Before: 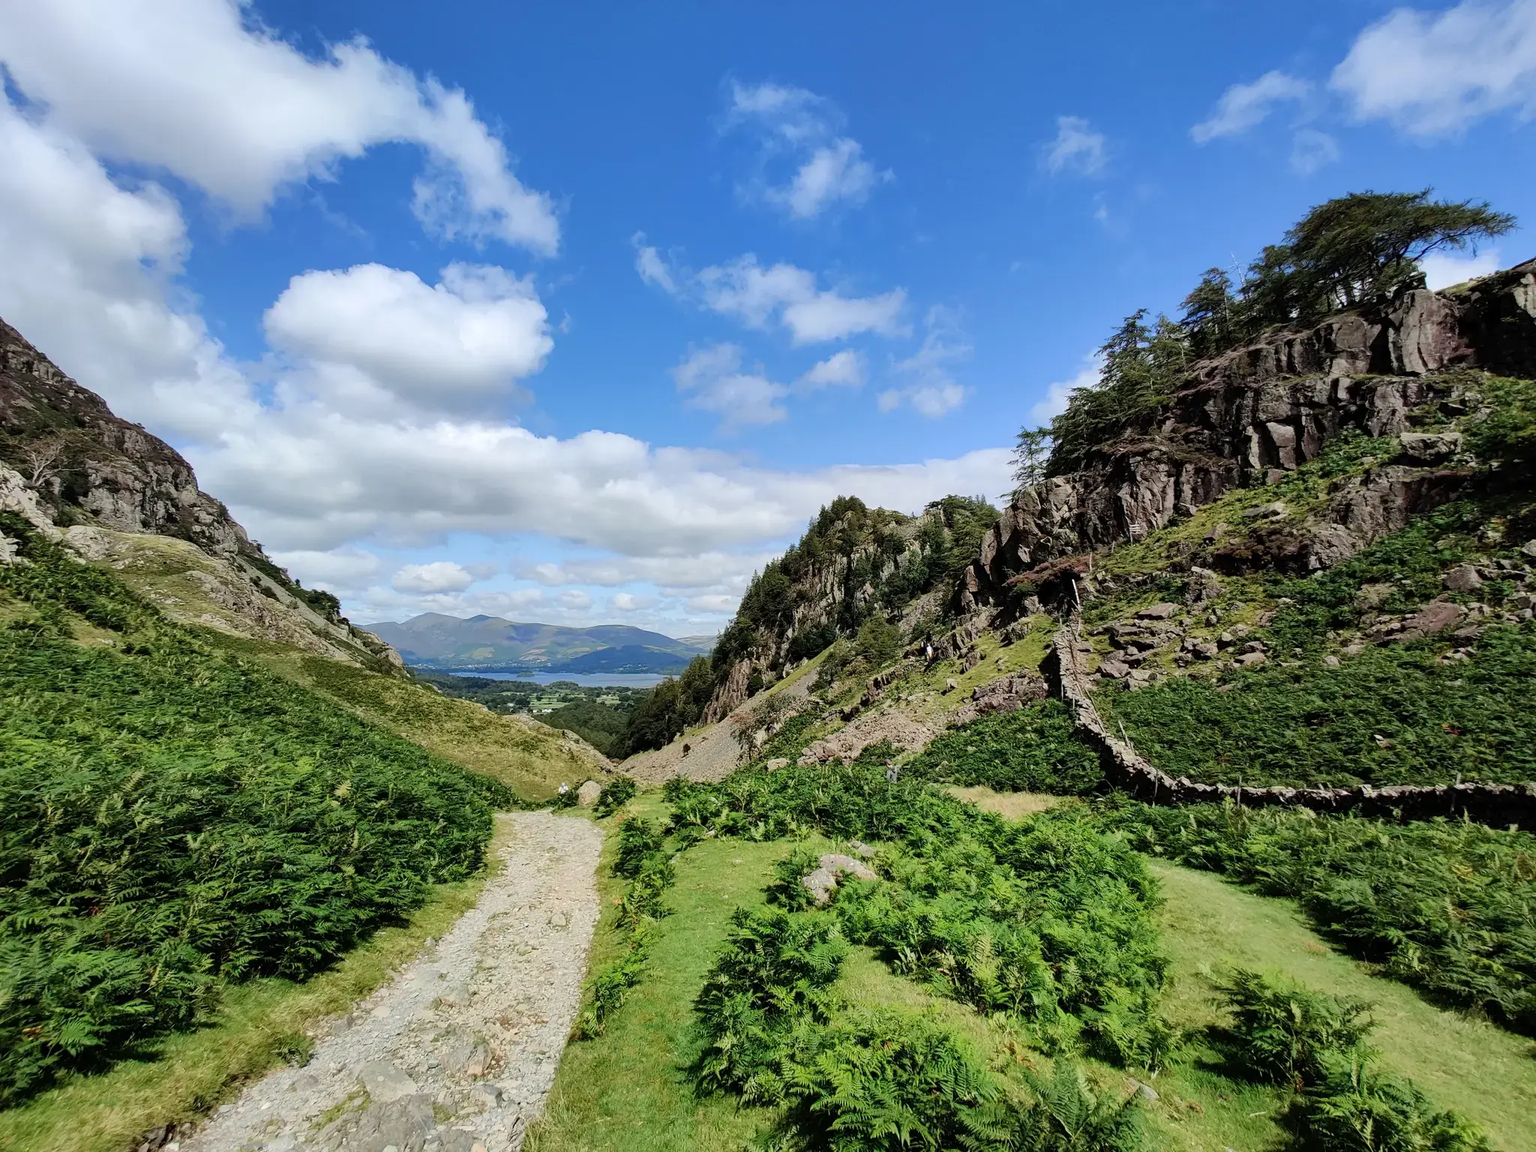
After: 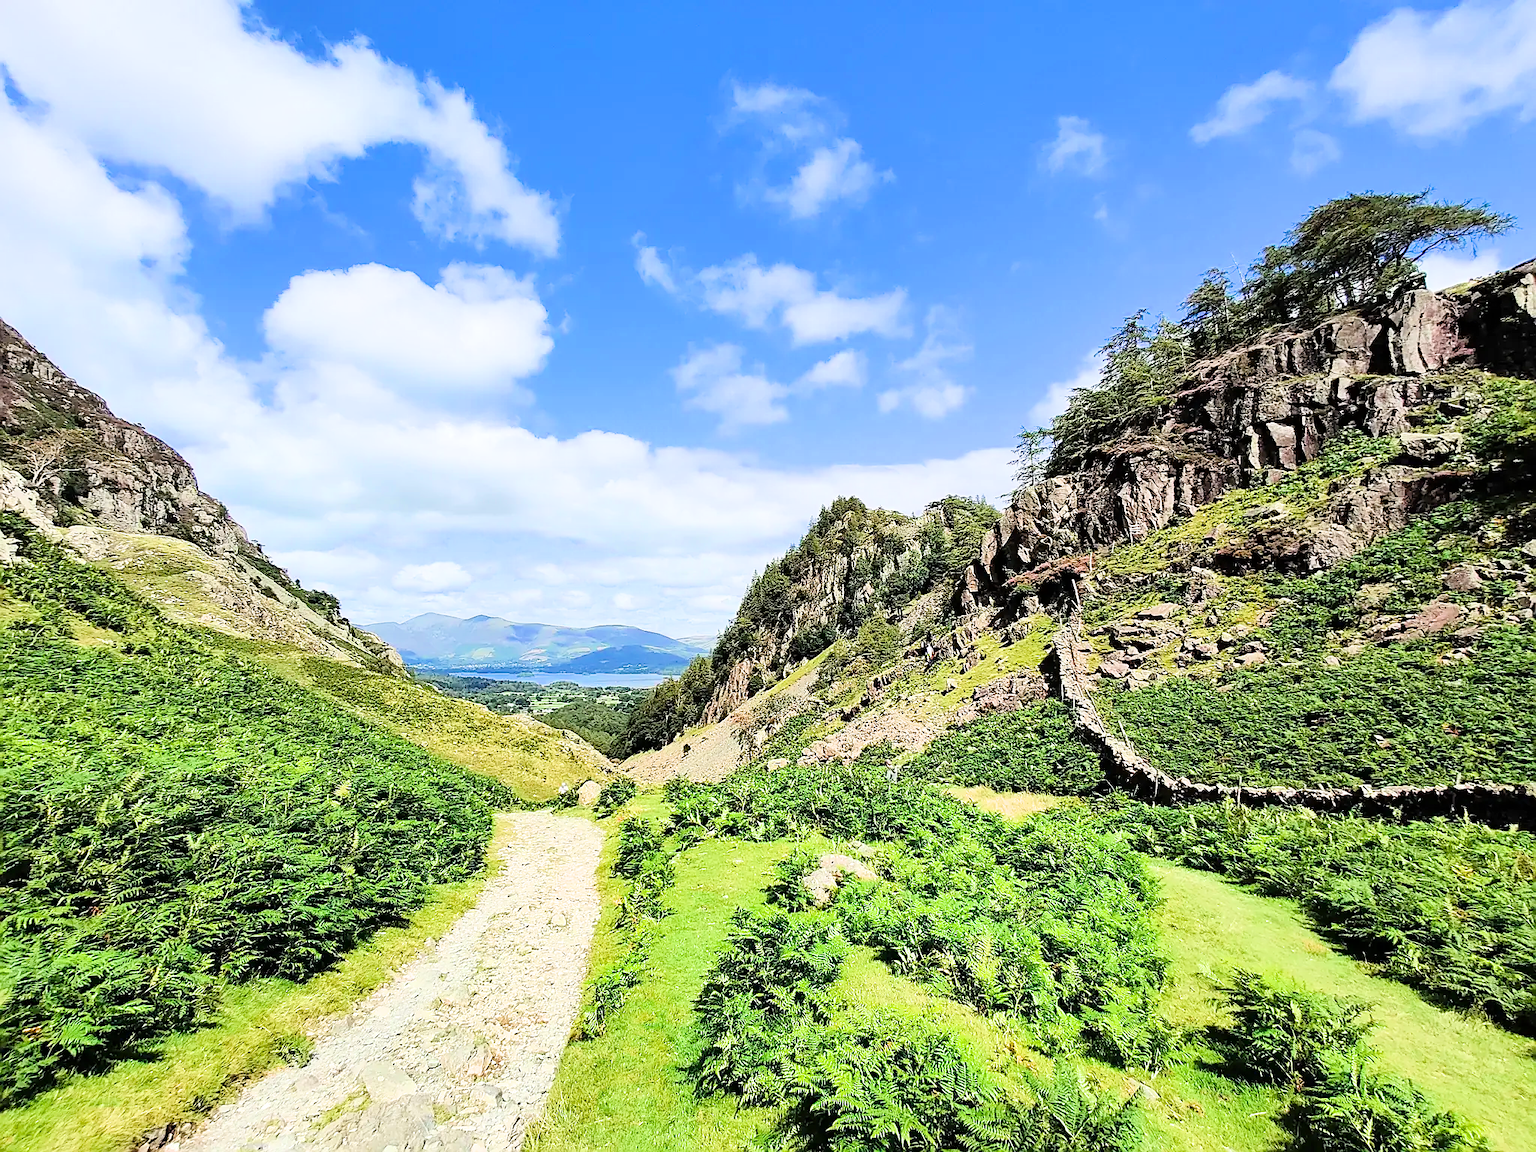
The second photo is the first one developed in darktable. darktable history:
sharpen: radius 1.4, amount 1.25, threshold 0.7
color balance: output saturation 110%
filmic rgb: black relative exposure -7.65 EV, white relative exposure 4.56 EV, hardness 3.61, color science v6 (2022)
exposure: black level correction 0, exposure 1.9 EV, compensate highlight preservation false
